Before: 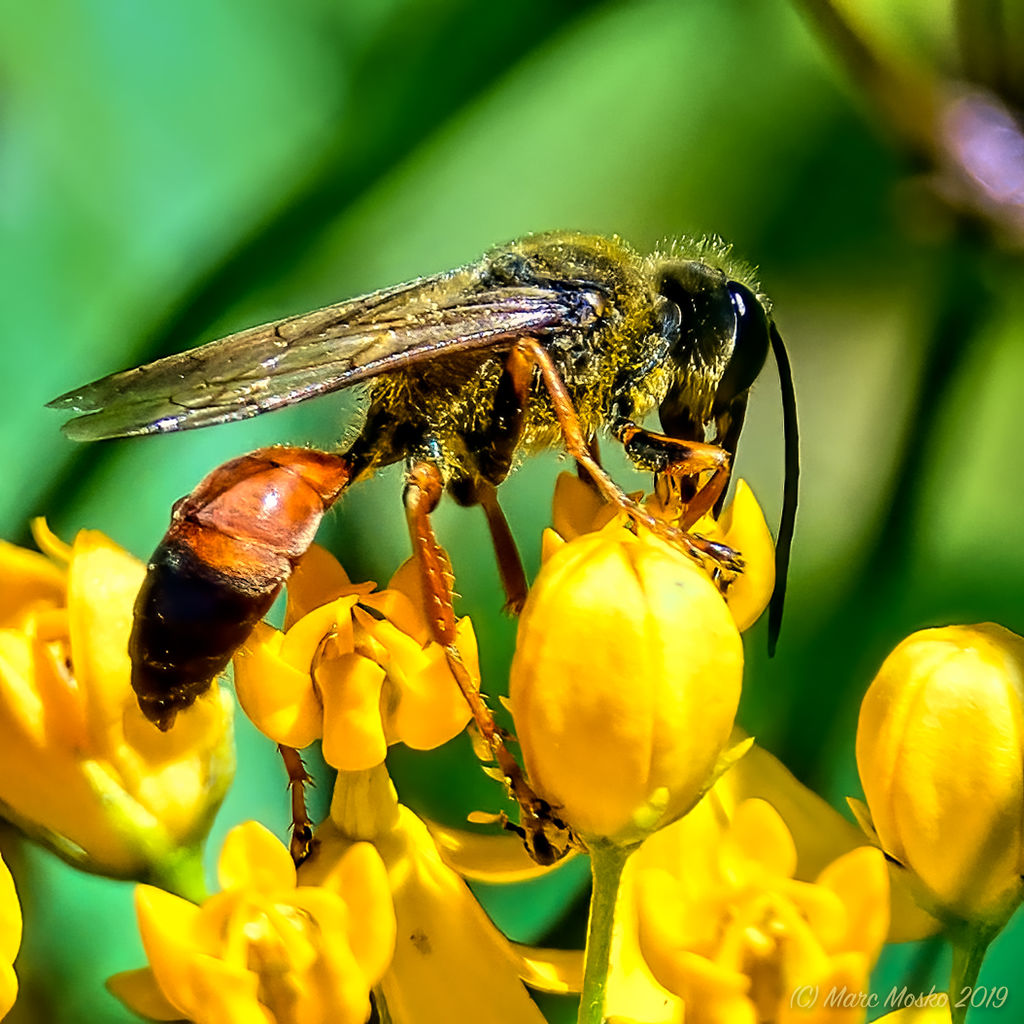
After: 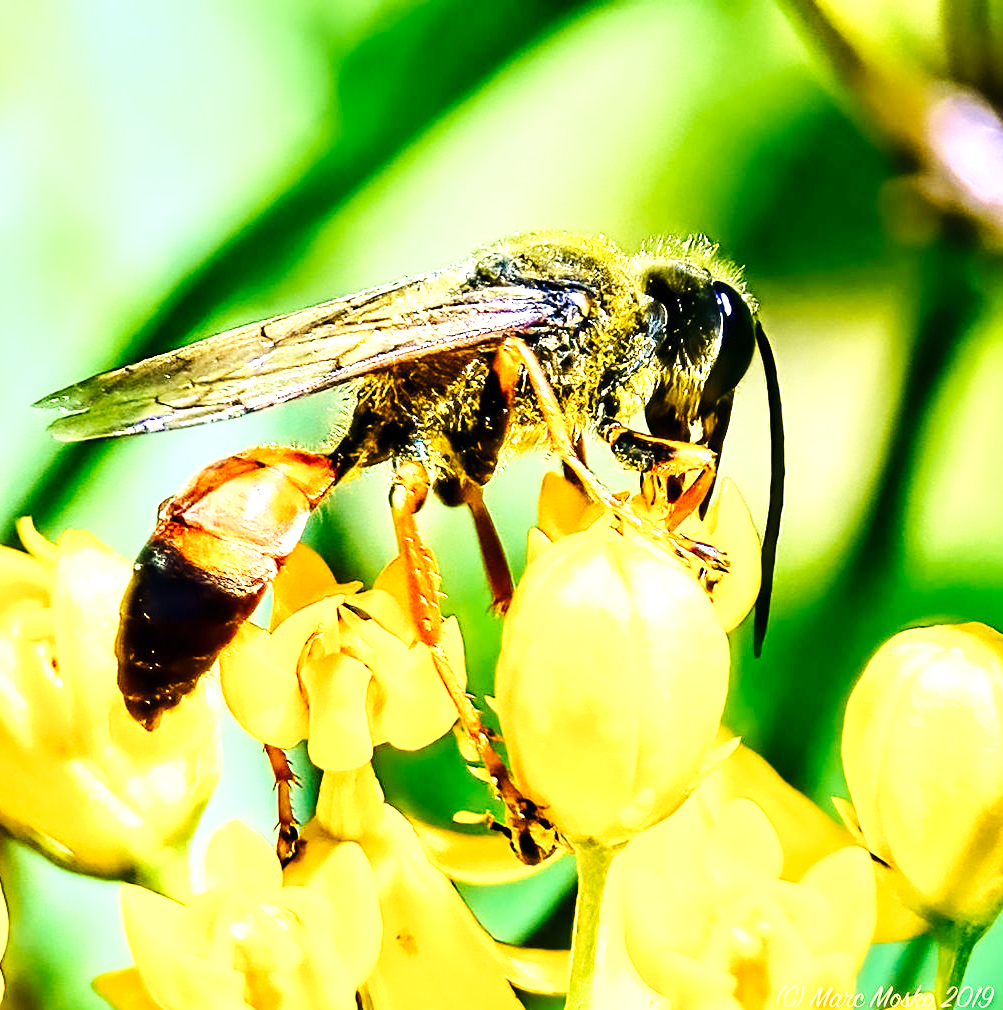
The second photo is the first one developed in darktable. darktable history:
tone equalizer: -8 EV -0.397 EV, -7 EV -0.408 EV, -6 EV -0.336 EV, -5 EV -0.239 EV, -3 EV 0.216 EV, -2 EV 0.356 EV, -1 EV 0.402 EV, +0 EV 0.441 EV, edges refinement/feathering 500, mask exposure compensation -1.57 EV, preserve details guided filter
base curve: curves: ch0 [(0, 0) (0.032, 0.025) (0.121, 0.166) (0.206, 0.329) (0.605, 0.79) (1, 1)], preserve colors none
exposure: black level correction 0, exposure 1.199 EV, compensate highlight preservation false
crop and rotate: left 1.451%, right 0.593%, bottom 1.327%
